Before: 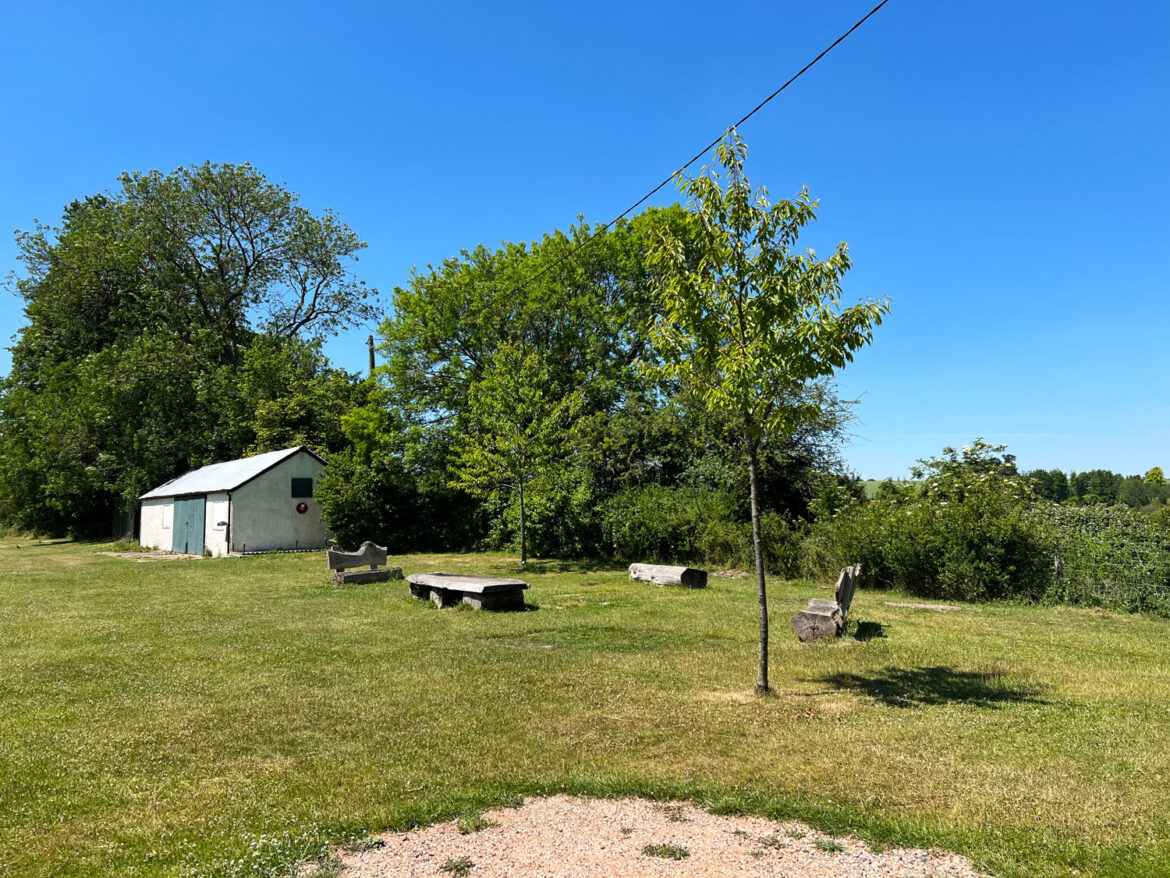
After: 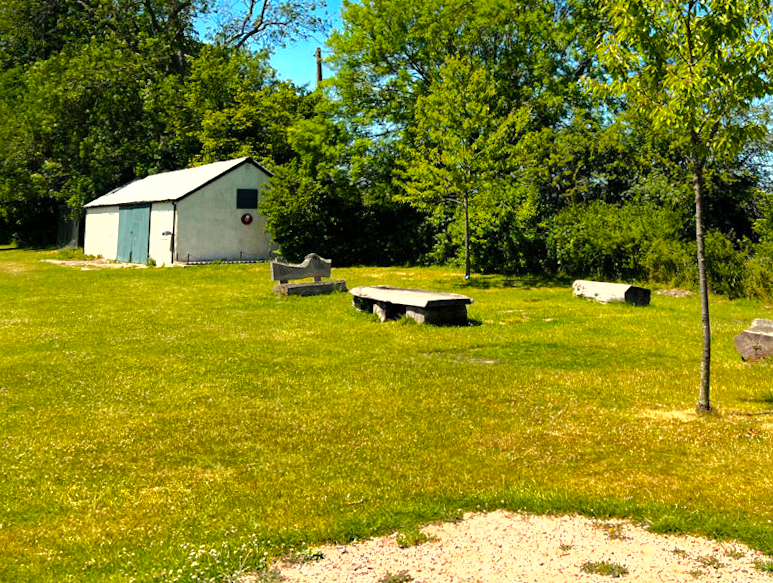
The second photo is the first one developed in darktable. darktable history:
color balance rgb: highlights gain › chroma 3.074%, highlights gain › hue 78.38°, perceptual saturation grading › global saturation 36.035%, perceptual saturation grading › shadows 35.158%, contrast -10.386%
crop and rotate: angle -1.01°, left 3.631%, top 32%, right 28.683%
shadows and highlights: shadows 39.63, highlights -60.03, highlights color adjustment 0.458%
tone equalizer: -8 EV -1.09 EV, -7 EV -1.04 EV, -6 EV -0.855 EV, -5 EV -0.563 EV, -3 EV 0.553 EV, -2 EV 0.854 EV, -1 EV 1.01 EV, +0 EV 1.06 EV
